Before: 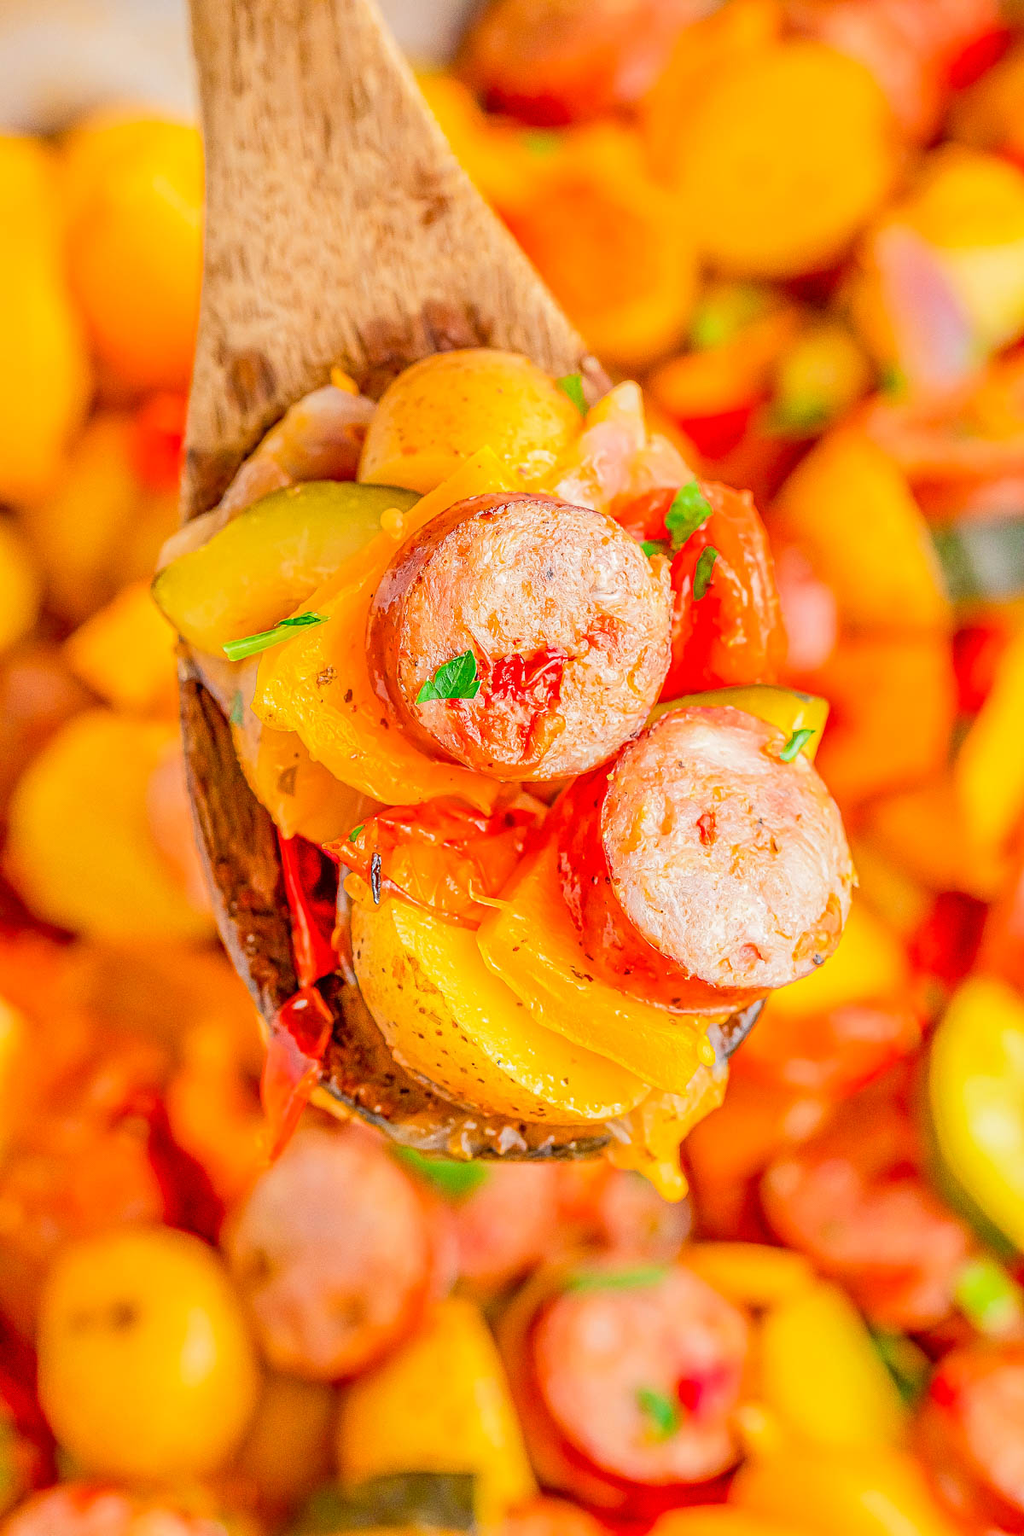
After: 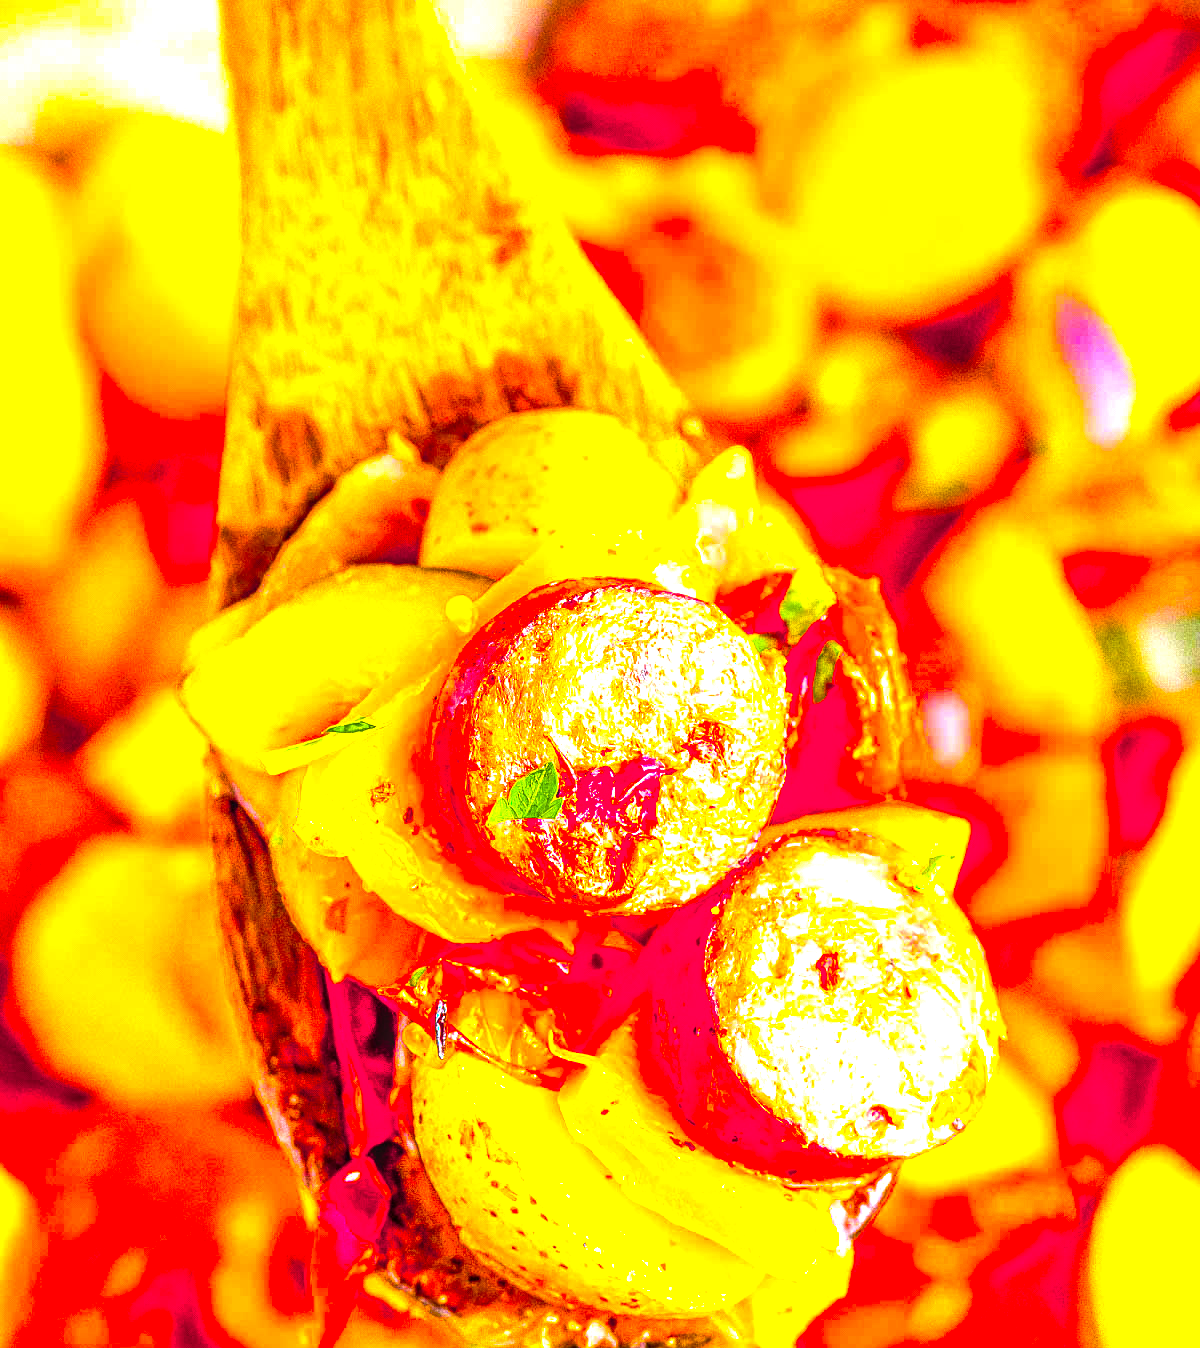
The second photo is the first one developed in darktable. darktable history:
color balance rgb: linear chroma grading › highlights 100%, linear chroma grading › global chroma 23.41%, perceptual saturation grading › global saturation 35.38%, hue shift -10.68°, perceptual brilliance grading › highlights 47.25%, perceptual brilliance grading › mid-tones 22.2%, perceptual brilliance grading › shadows -5.93%
tone equalizer: on, module defaults
local contrast: on, module defaults
crop: bottom 24.967%
white balance: red 0.974, blue 1.044
